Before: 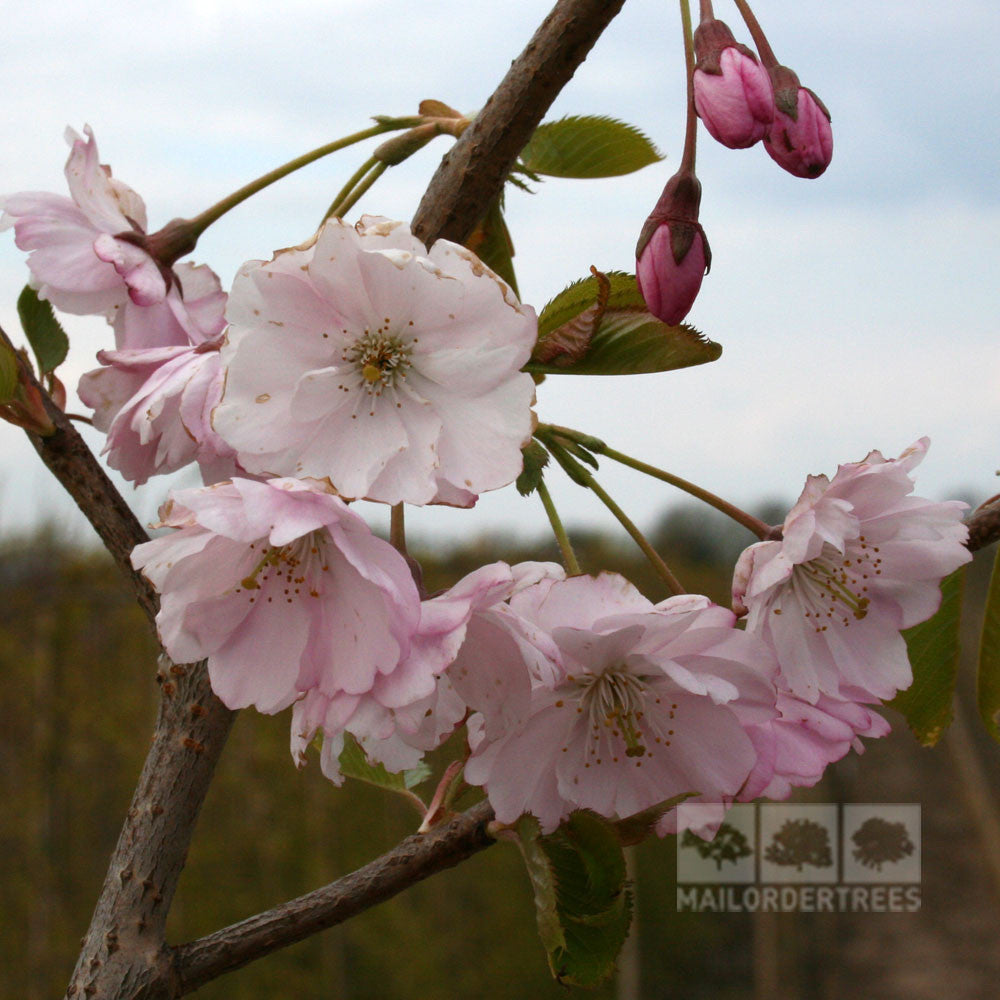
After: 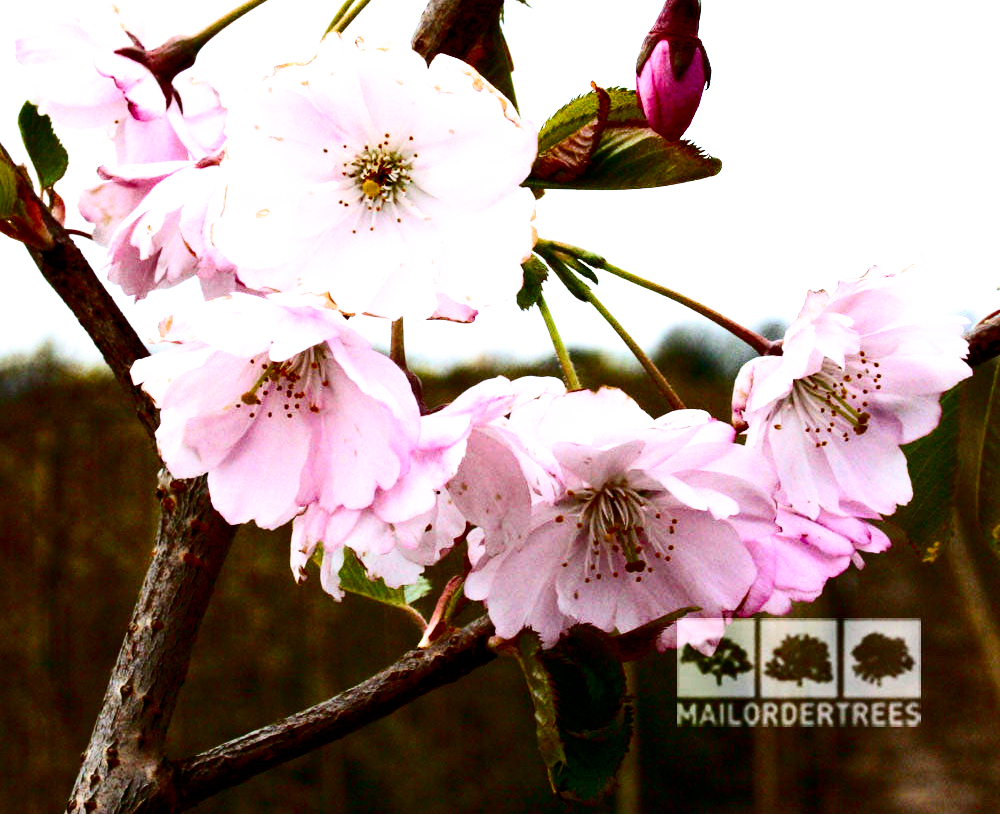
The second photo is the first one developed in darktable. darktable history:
crop and rotate: top 18.507%
filmic rgb: black relative exposure -5.5 EV, white relative exposure 2.5 EV, threshold 3 EV, target black luminance 0%, hardness 4.51, latitude 67.35%, contrast 1.453, shadows ↔ highlights balance -3.52%, preserve chrominance no, color science v4 (2020), contrast in shadows soft, enable highlight reconstruction true
exposure: black level correction 0, exposure 1.198 EV, compensate exposure bias true, compensate highlight preservation false
white balance: red 0.954, blue 1.079
contrast brightness saturation: contrast 0.32, brightness -0.08, saturation 0.17
